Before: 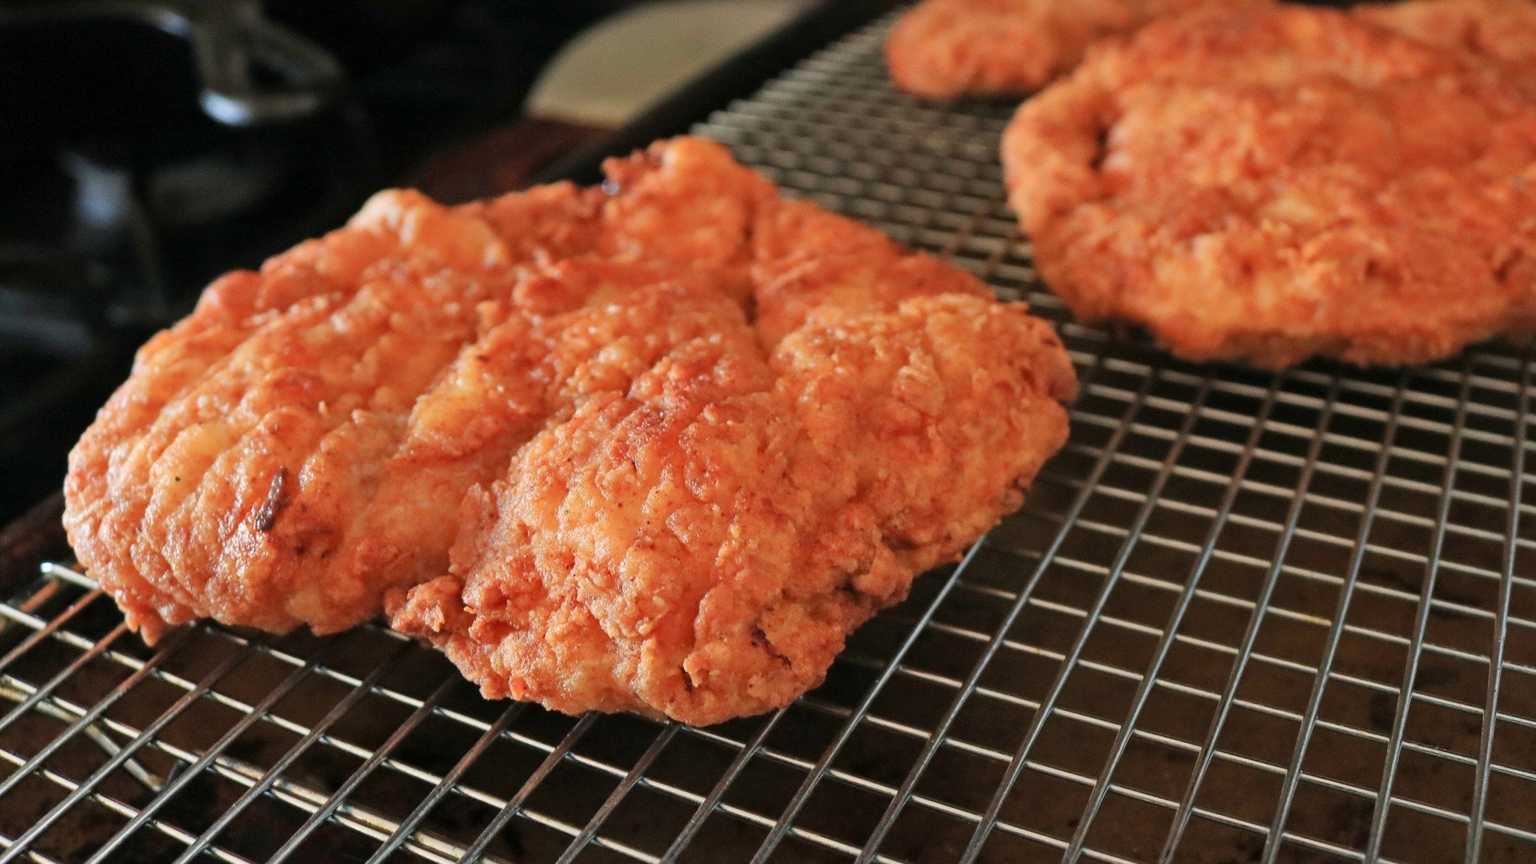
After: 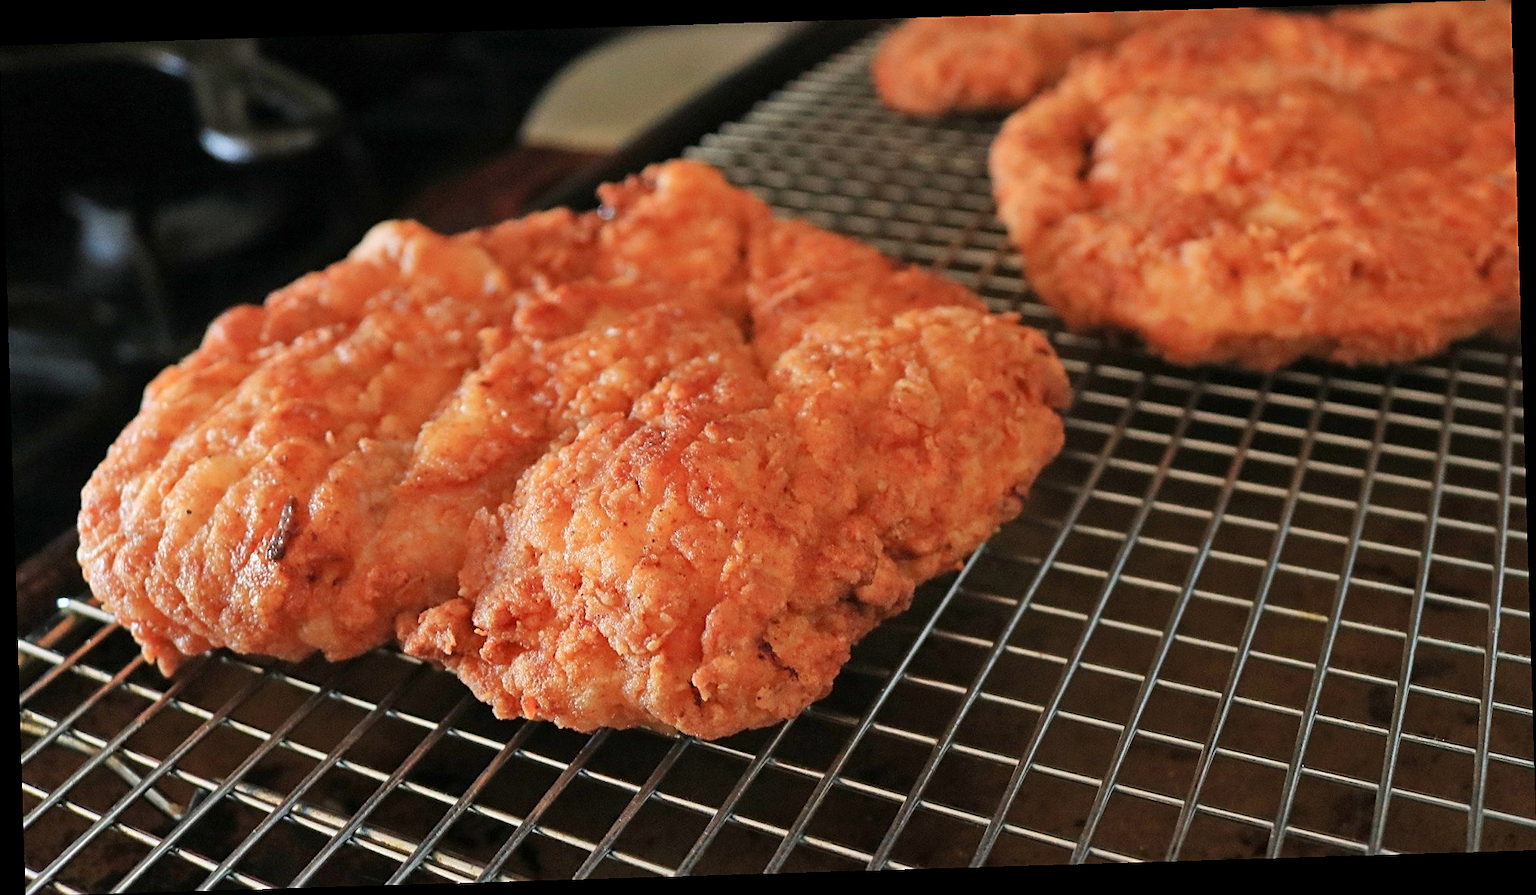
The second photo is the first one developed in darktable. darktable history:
tone equalizer: on, module defaults
rotate and perspective: rotation -1.75°, automatic cropping off
sharpen: amount 0.478
